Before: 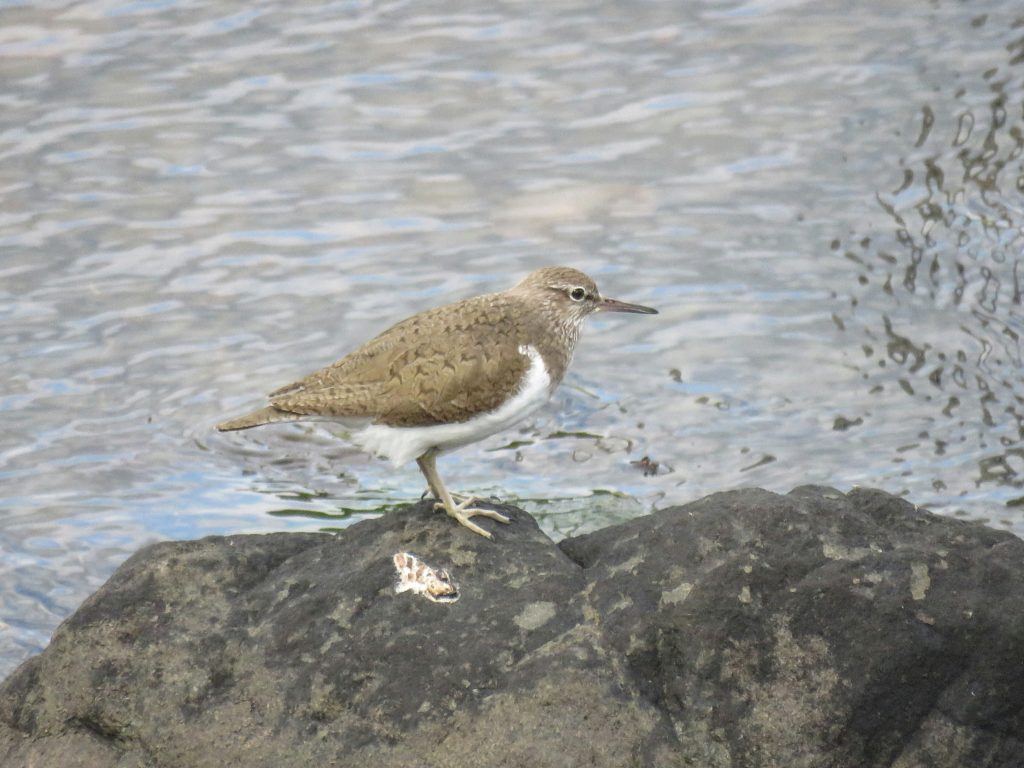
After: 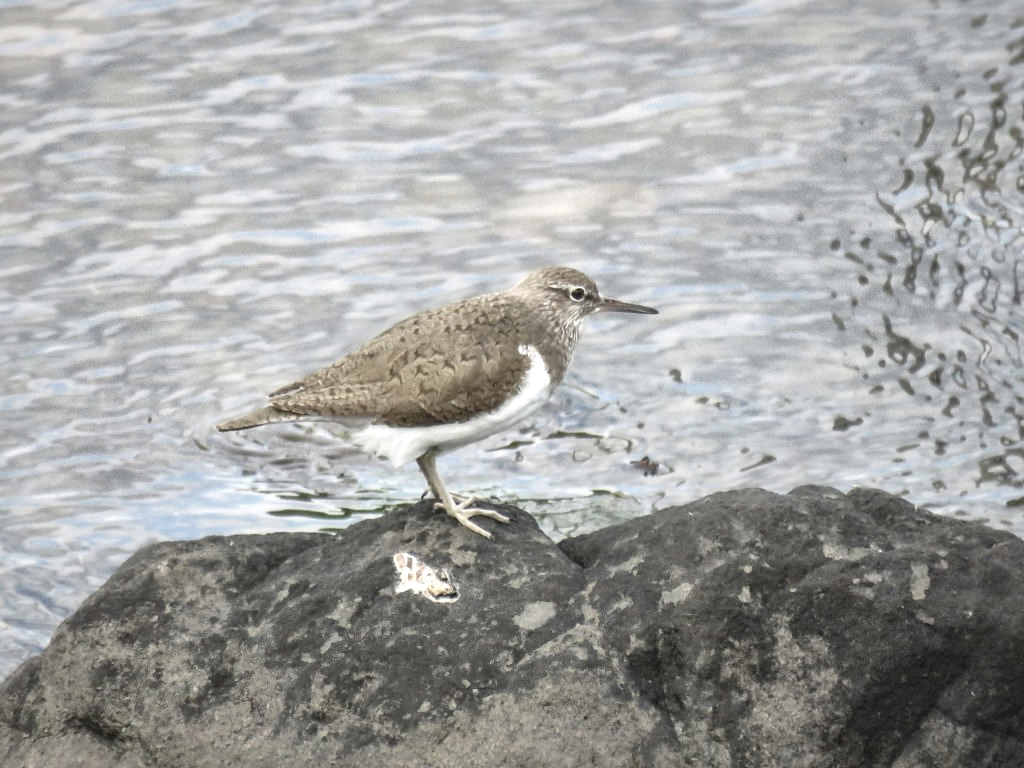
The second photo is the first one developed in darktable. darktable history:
local contrast: mode bilateral grid, contrast 21, coarseness 50, detail 150%, midtone range 0.2
exposure: exposure 0.19 EV, compensate exposure bias true, compensate highlight preservation false
contrast brightness saturation: contrast 0.097, saturation -0.375
